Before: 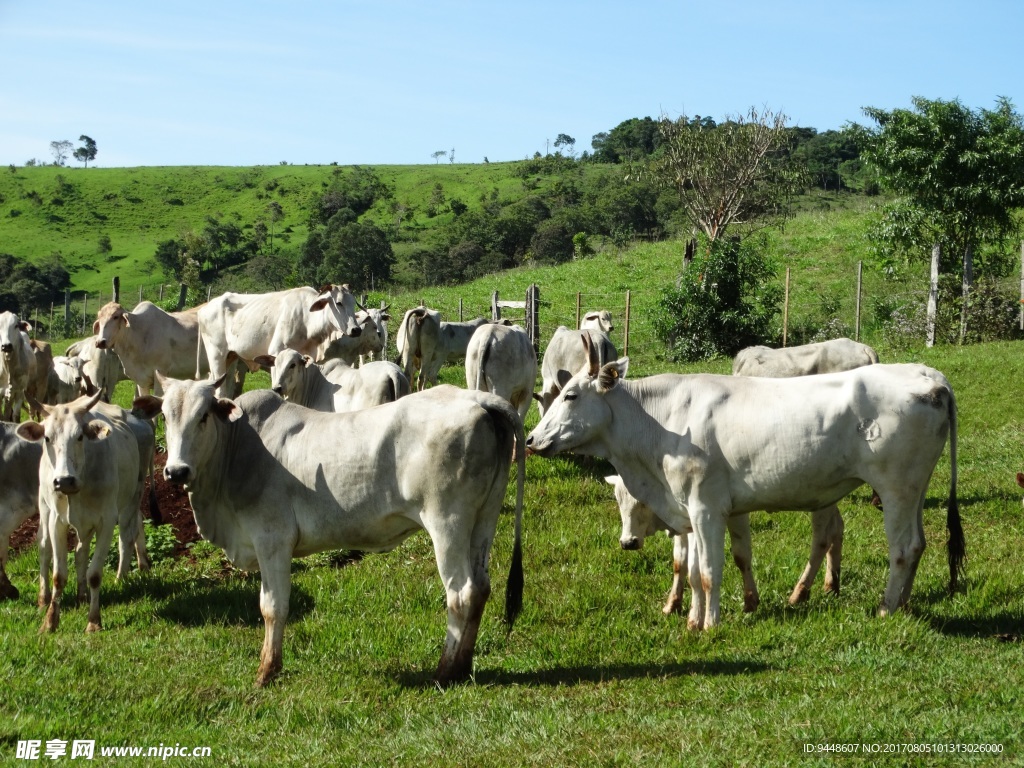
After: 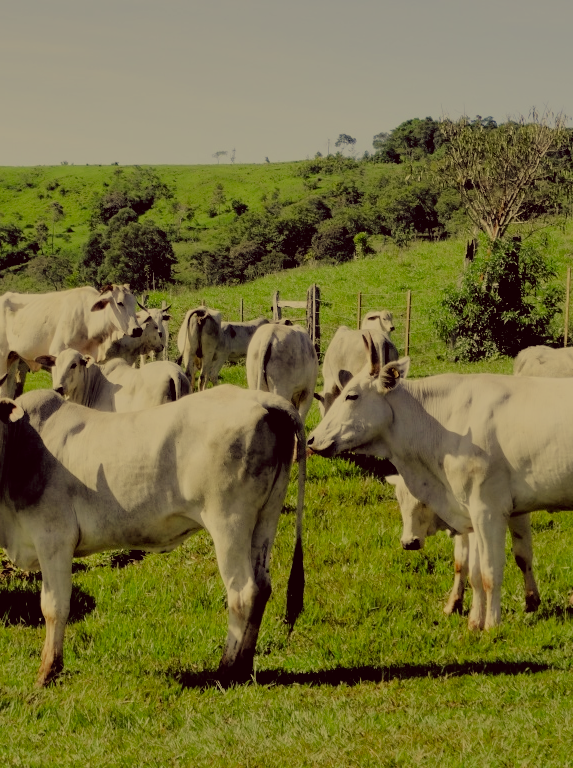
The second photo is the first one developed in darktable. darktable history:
color correction: highlights a* -0.534, highlights b* 39.77, shadows a* 9.77, shadows b* -0.957
crop: left 21.473%, right 22.555%
filmic rgb: black relative exposure -4.48 EV, white relative exposure 6.55 EV, hardness 1.84, contrast 0.504
shadows and highlights: low approximation 0.01, soften with gaussian
color calibration: illuminant as shot in camera, x 0.358, y 0.373, temperature 4628.91 K
